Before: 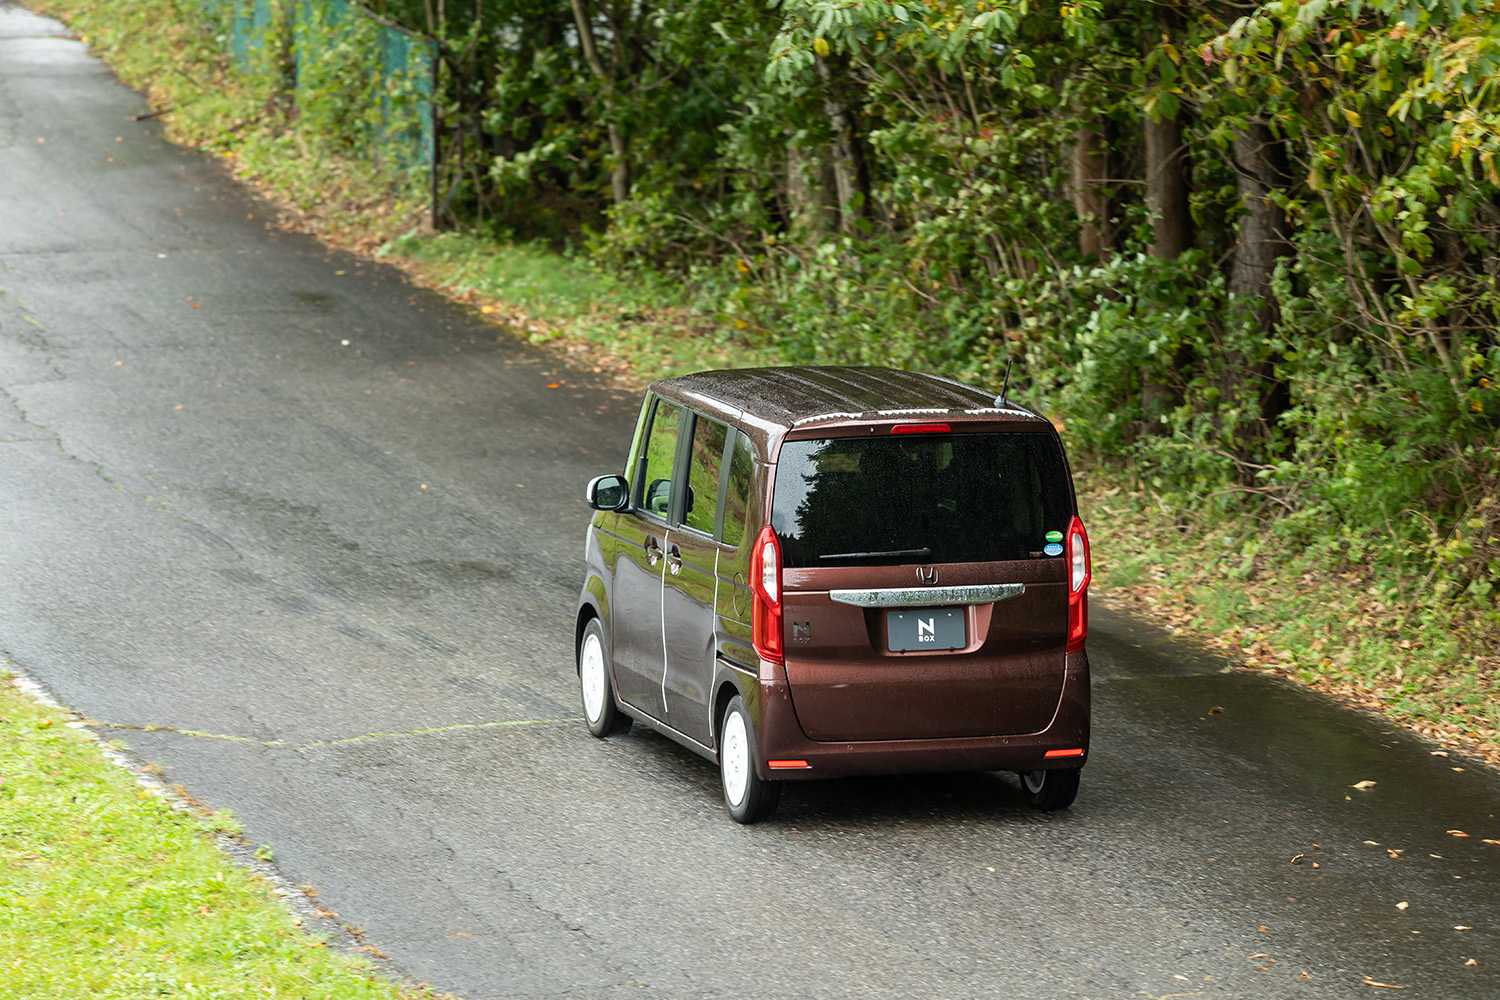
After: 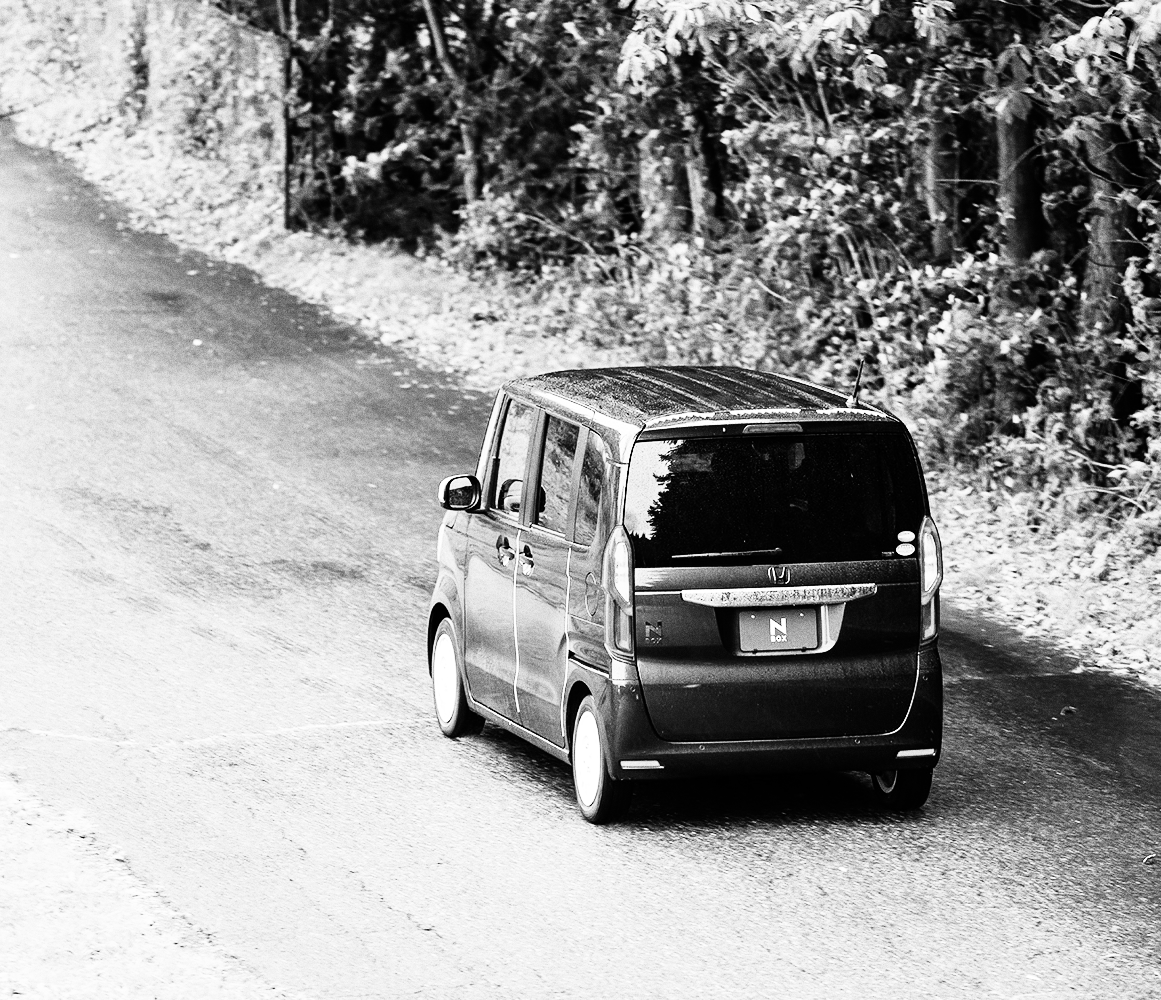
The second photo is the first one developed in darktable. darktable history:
crop: left 9.88%, right 12.664%
rgb curve: curves: ch0 [(0, 0) (0.21, 0.15) (0.24, 0.21) (0.5, 0.75) (0.75, 0.96) (0.89, 0.99) (1, 1)]; ch1 [(0, 0.02) (0.21, 0.13) (0.25, 0.2) (0.5, 0.67) (0.75, 0.9) (0.89, 0.97) (1, 1)]; ch2 [(0, 0.02) (0.21, 0.13) (0.25, 0.2) (0.5, 0.67) (0.75, 0.9) (0.89, 0.97) (1, 1)], compensate middle gray true
monochrome: on, module defaults
grain: coarseness 0.09 ISO, strength 40%
color correction: highlights a* 2.75, highlights b* 5, shadows a* -2.04, shadows b* -4.84, saturation 0.8
color contrast: blue-yellow contrast 0.62
tone equalizer: on, module defaults
